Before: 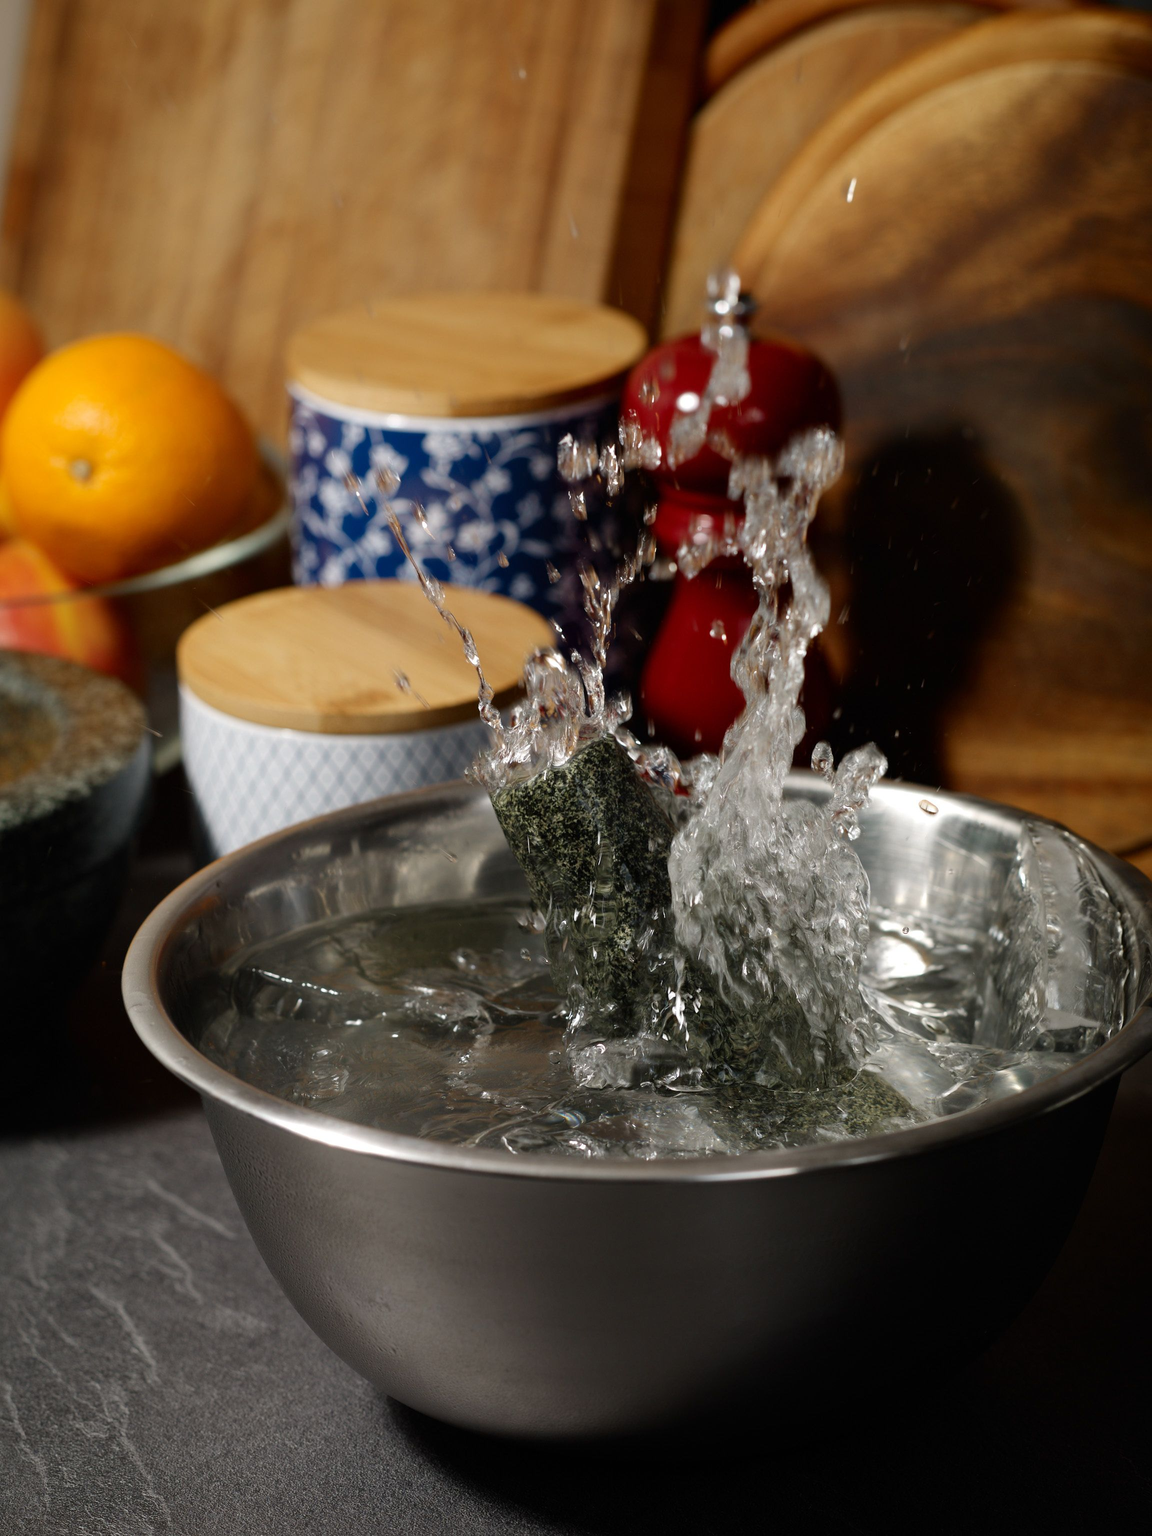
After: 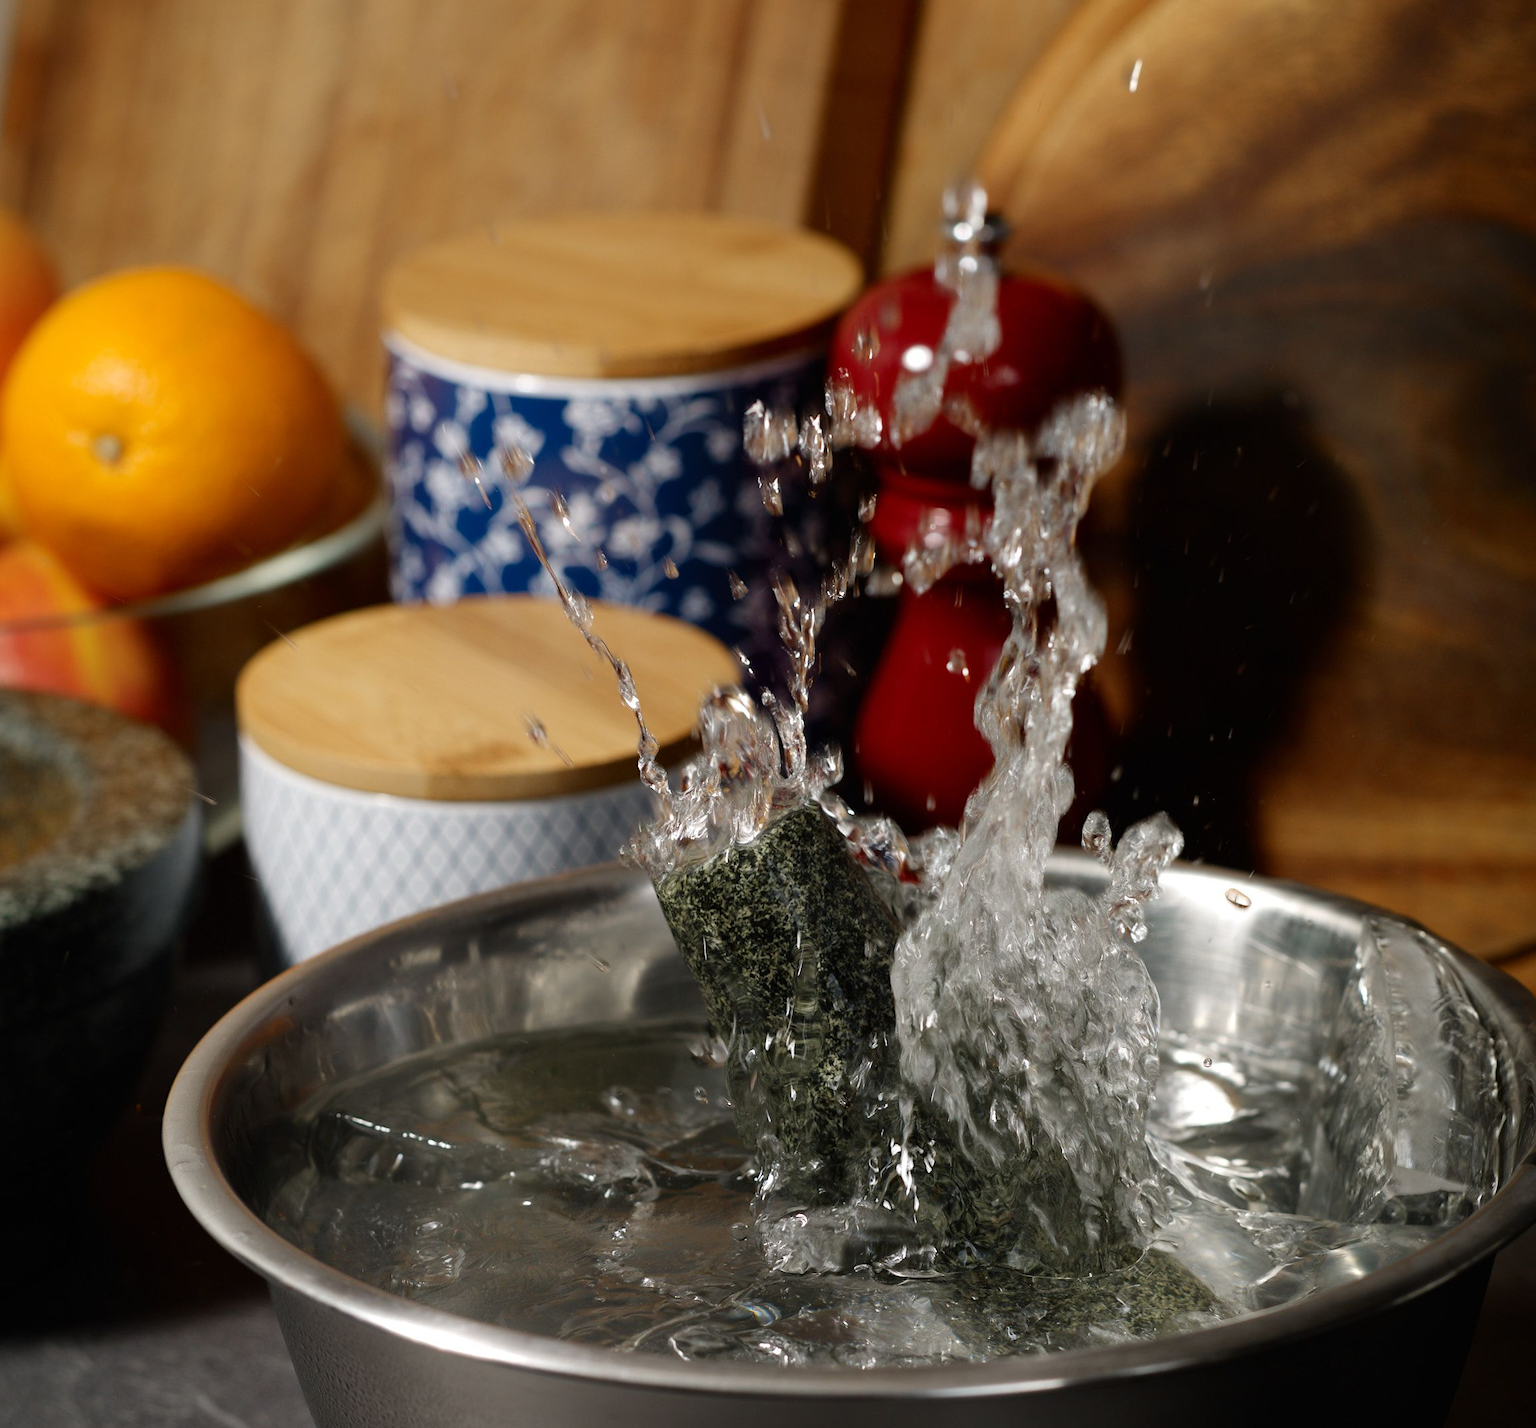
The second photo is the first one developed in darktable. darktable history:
crop and rotate: top 8.716%, bottom 21.532%
